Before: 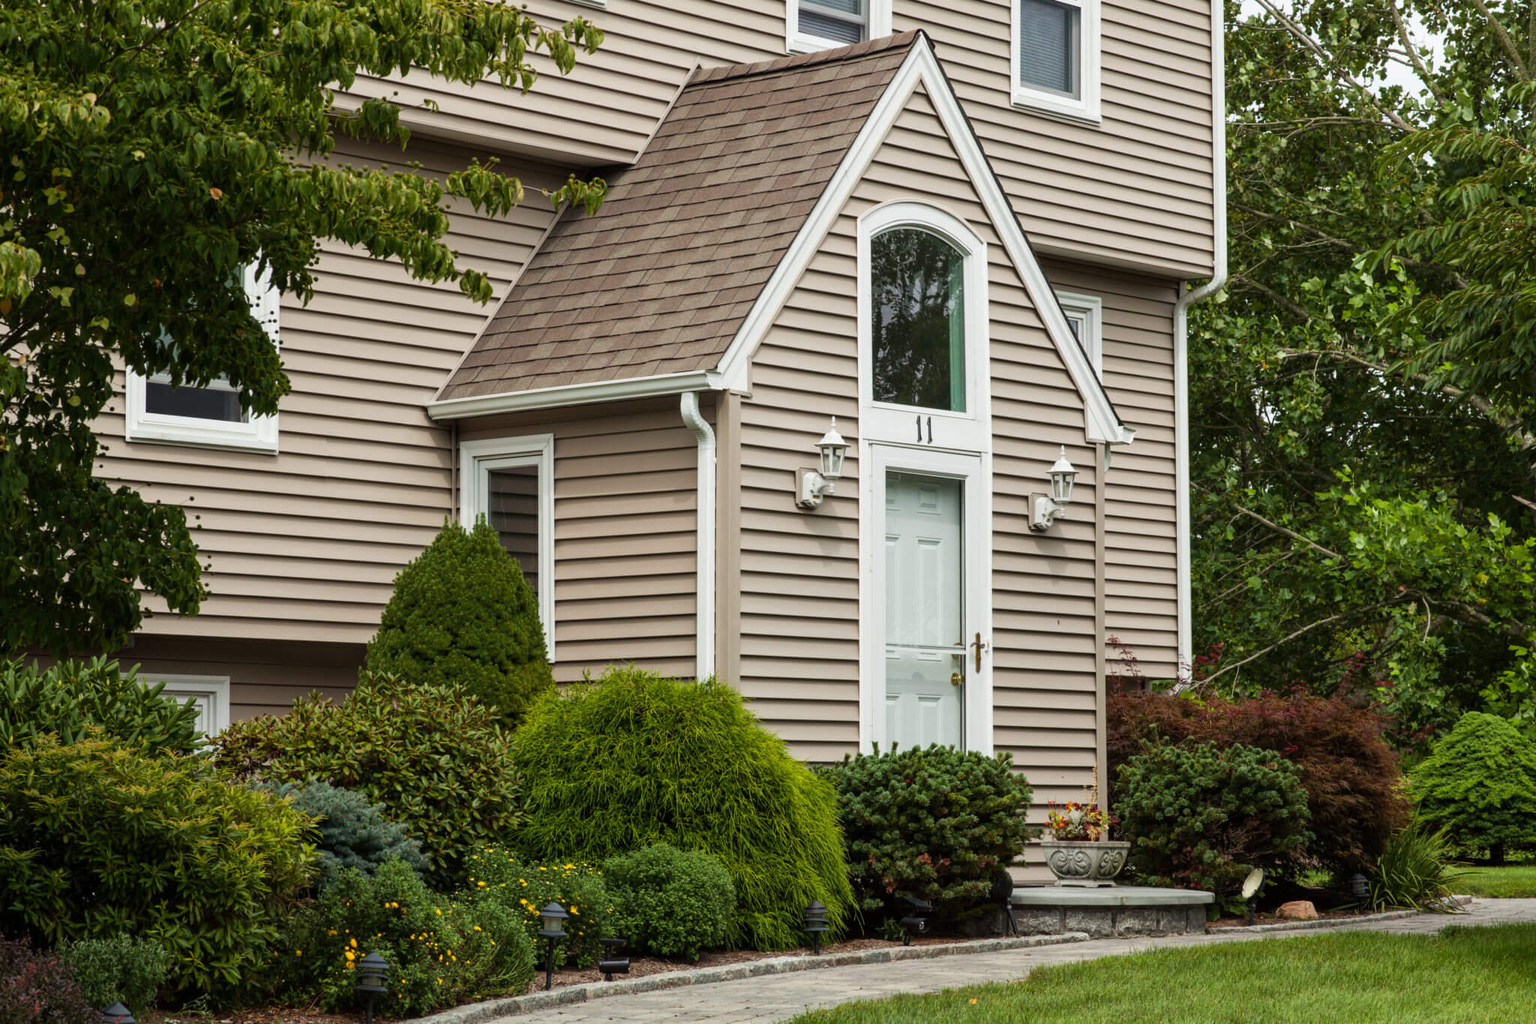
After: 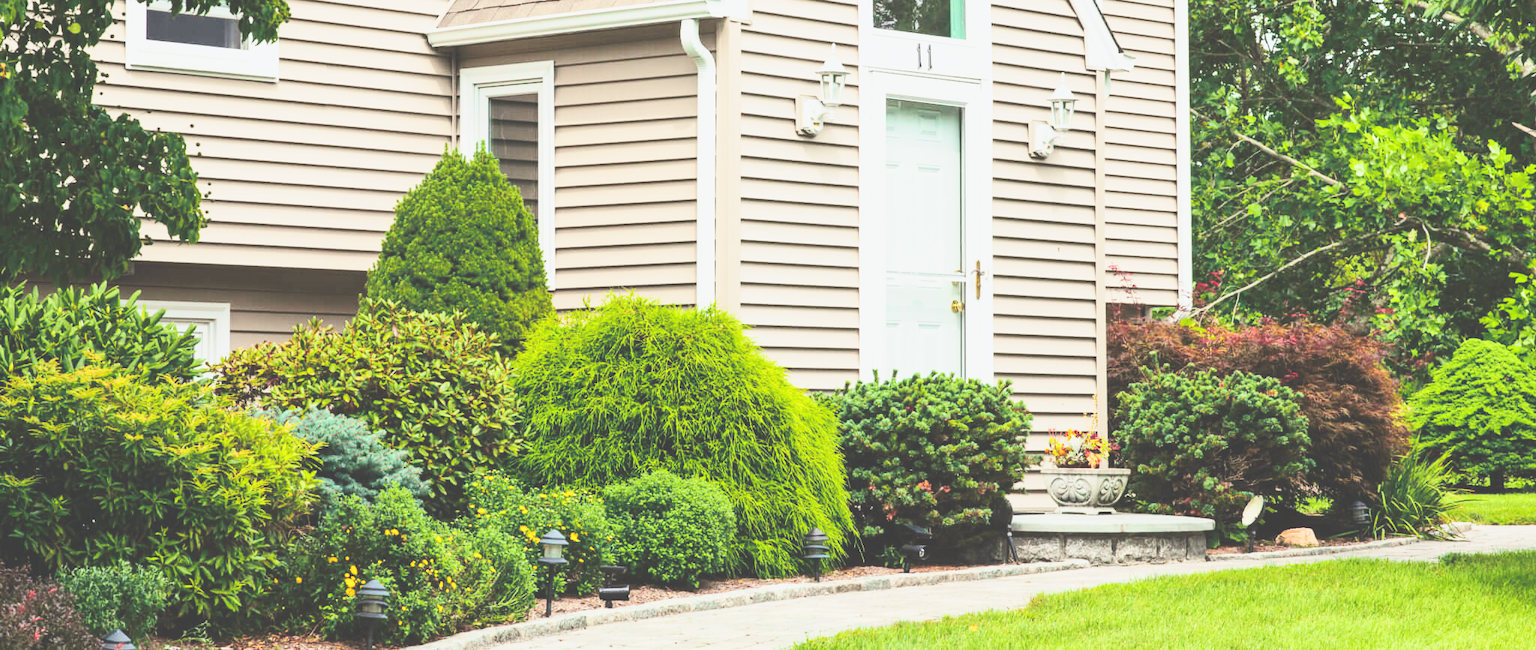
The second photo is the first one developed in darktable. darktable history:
crop and rotate: top 36.435%
tone equalizer: on, module defaults
exposure: black level correction -0.041, exposure 0.064 EV, compensate highlight preservation false
tone curve: curves: ch0 [(0, 0.023) (0.132, 0.075) (0.251, 0.186) (0.463, 0.461) (0.662, 0.757) (0.854, 0.909) (1, 0.973)]; ch1 [(0, 0) (0.447, 0.411) (0.483, 0.469) (0.498, 0.496) (0.518, 0.514) (0.561, 0.579) (0.604, 0.645) (0.669, 0.73) (0.819, 0.93) (1, 1)]; ch2 [(0, 0) (0.307, 0.315) (0.425, 0.438) (0.483, 0.477) (0.503, 0.503) (0.526, 0.534) (0.567, 0.569) (0.617, 0.674) (0.703, 0.797) (0.985, 0.966)], color space Lab, independent channels
base curve: curves: ch0 [(0, 0.003) (0.001, 0.002) (0.006, 0.004) (0.02, 0.022) (0.048, 0.086) (0.094, 0.234) (0.162, 0.431) (0.258, 0.629) (0.385, 0.8) (0.548, 0.918) (0.751, 0.988) (1, 1)], preserve colors none
